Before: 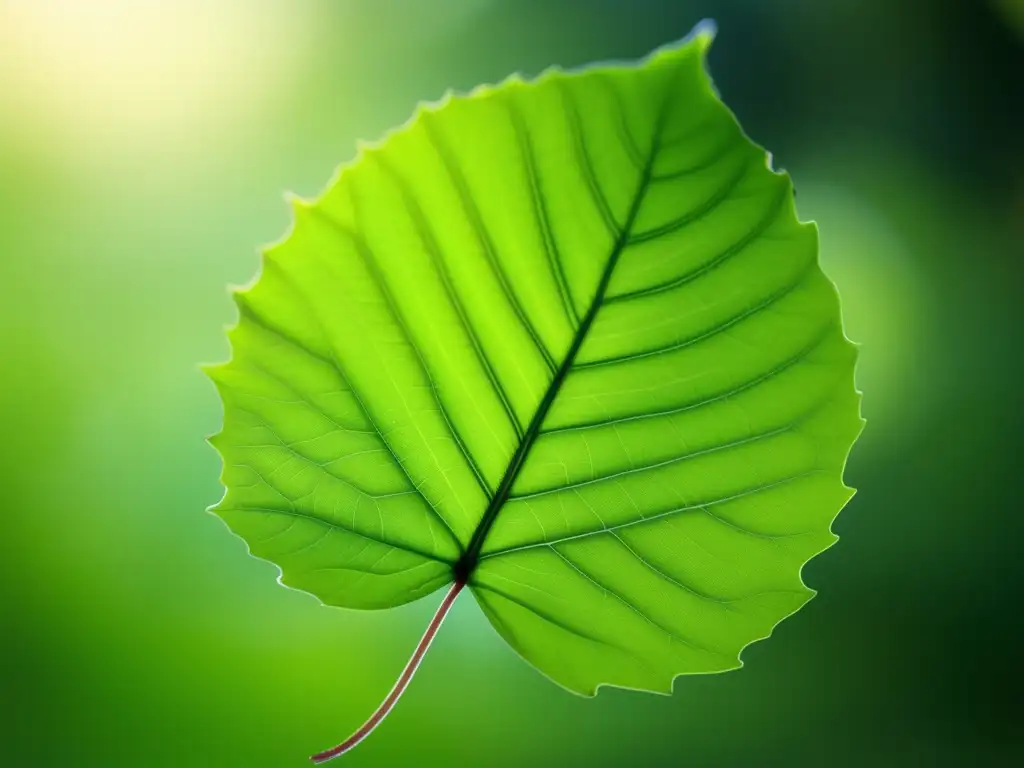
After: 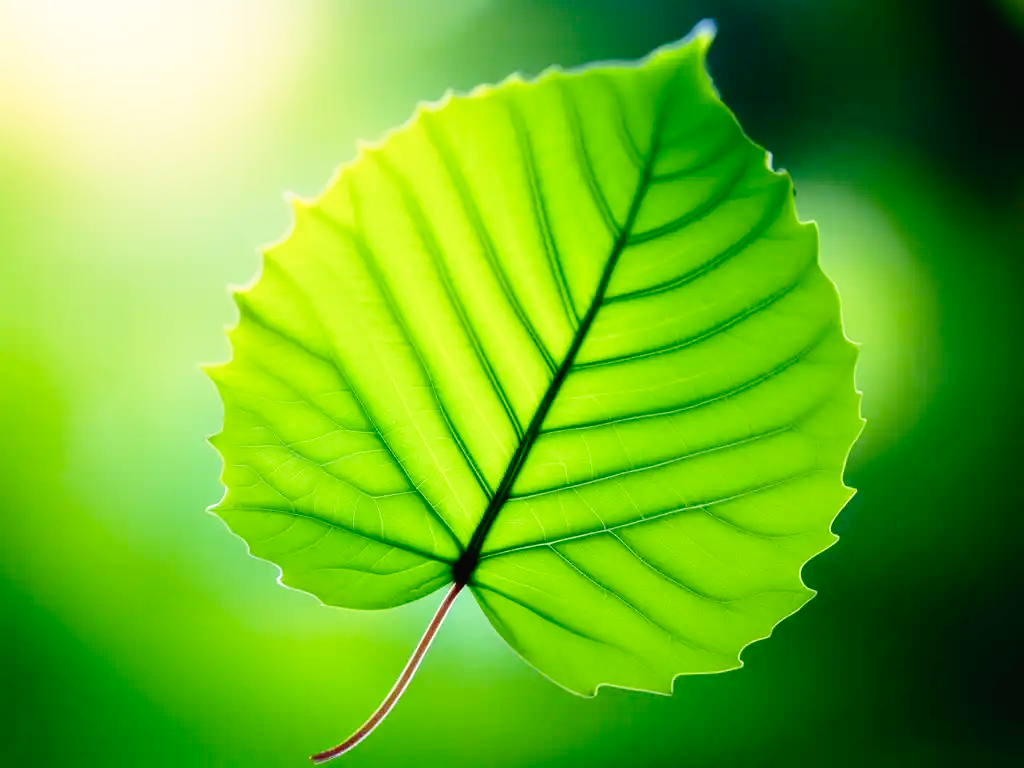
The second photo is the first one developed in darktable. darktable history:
tone curve: curves: ch0 [(0, 0.016) (0.11, 0.039) (0.259, 0.235) (0.383, 0.437) (0.499, 0.597) (0.733, 0.867) (0.843, 0.948) (1, 1)], preserve colors none
